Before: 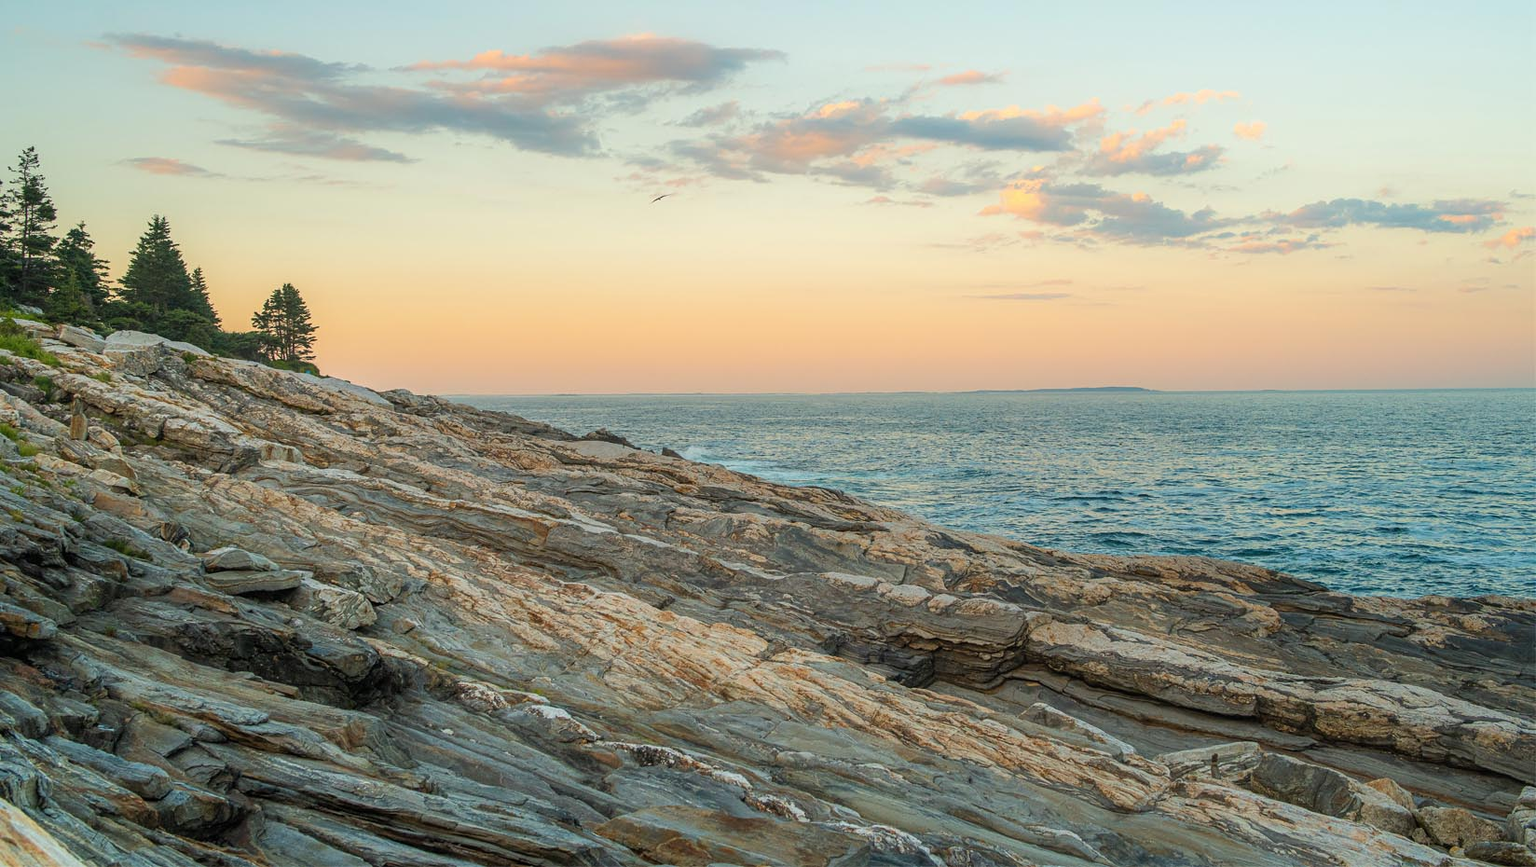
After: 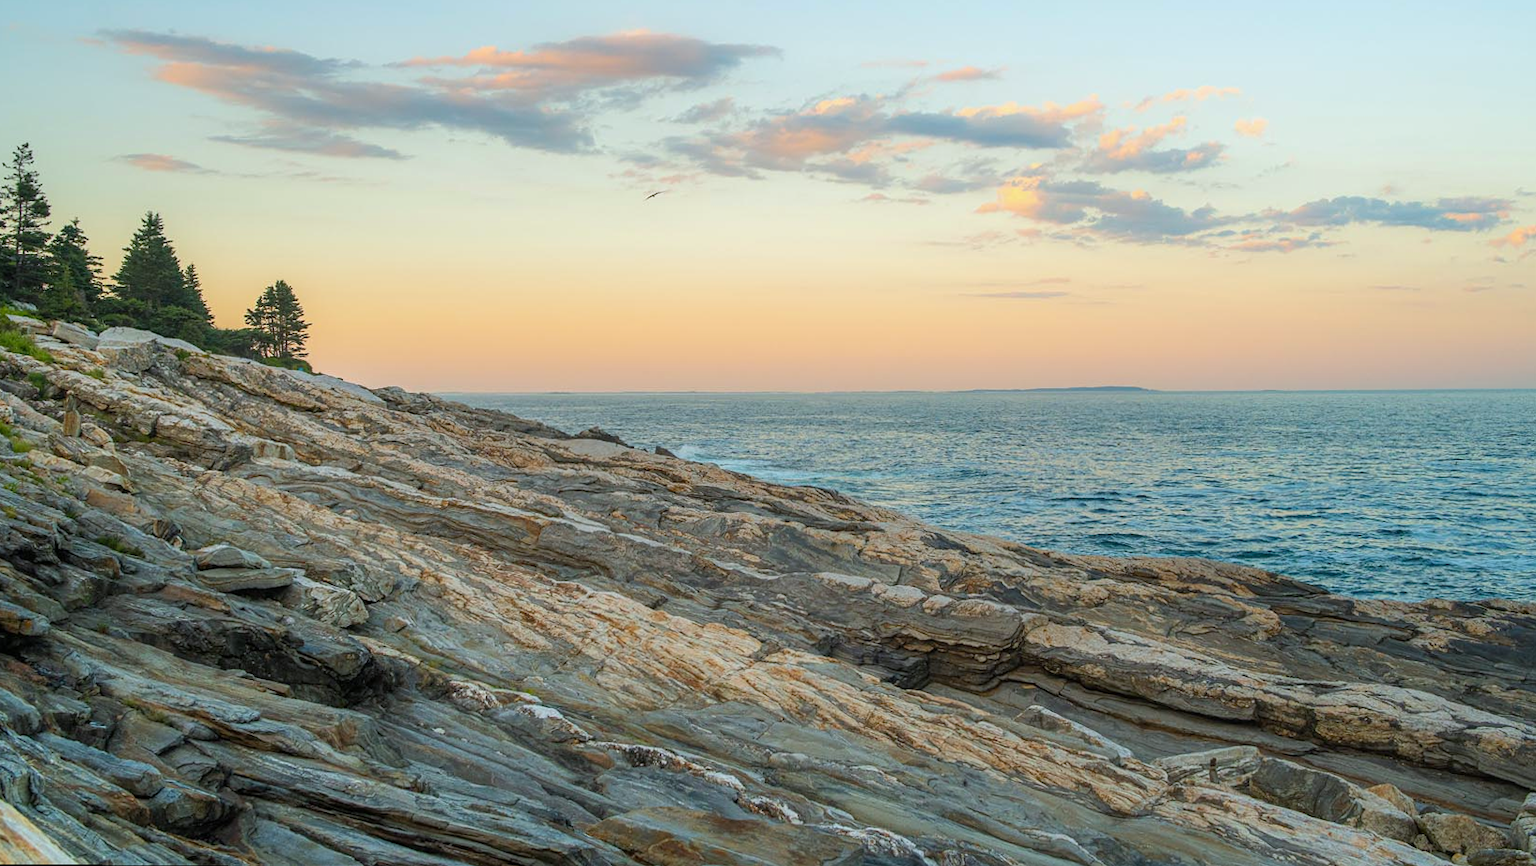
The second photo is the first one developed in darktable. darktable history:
white balance: red 0.976, blue 1.04
rotate and perspective: rotation 0.192°, lens shift (horizontal) -0.015, crop left 0.005, crop right 0.996, crop top 0.006, crop bottom 0.99
